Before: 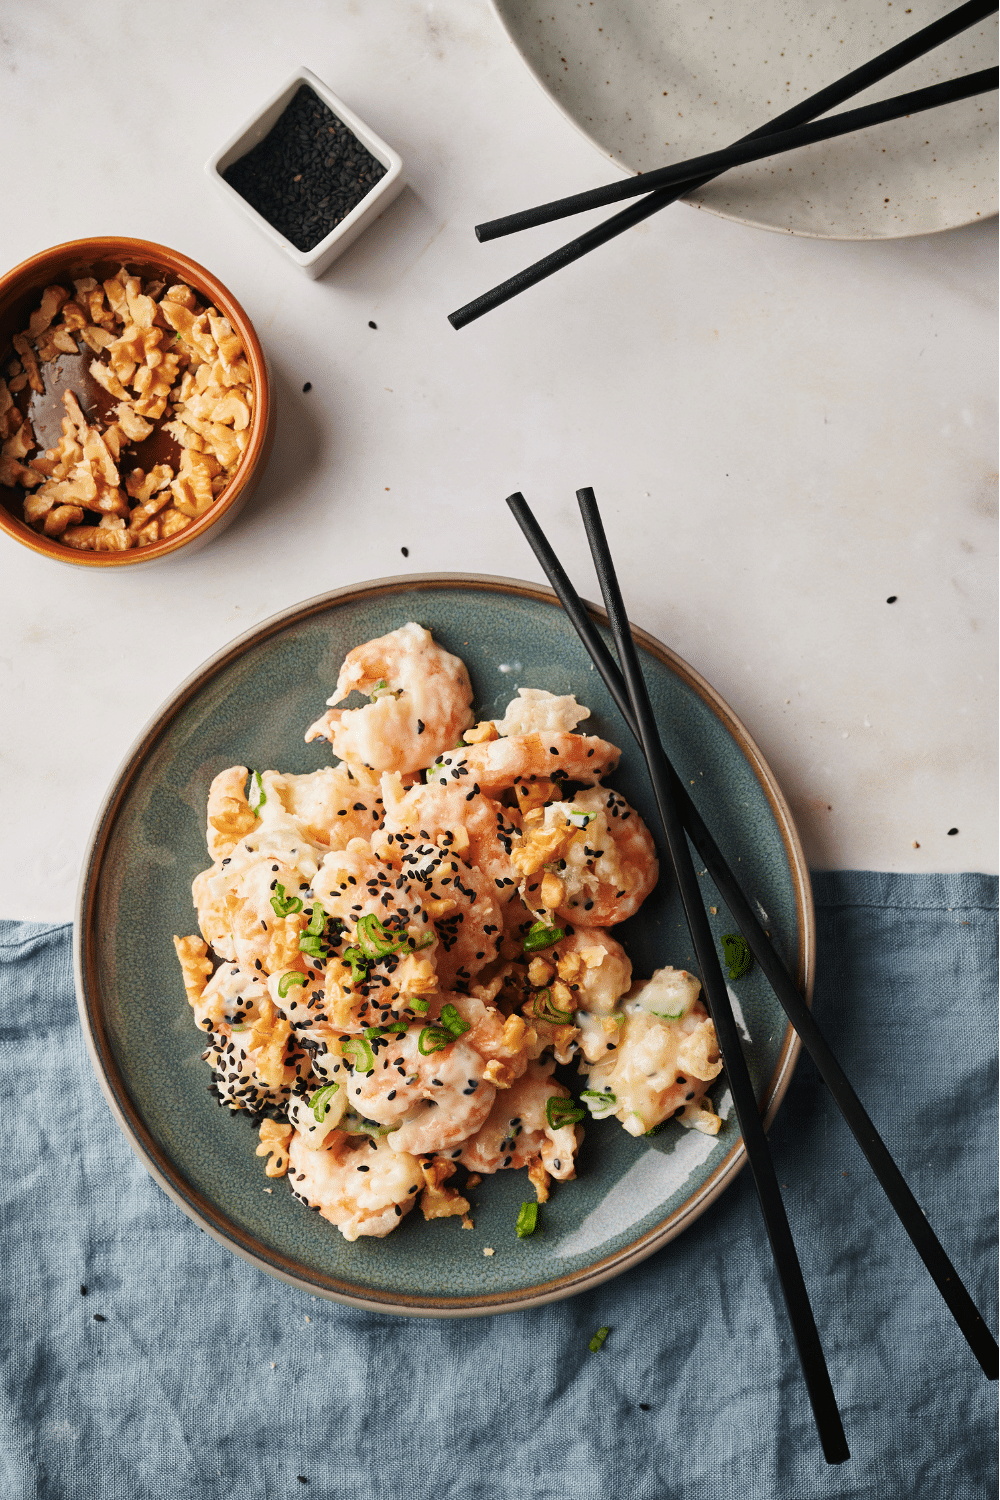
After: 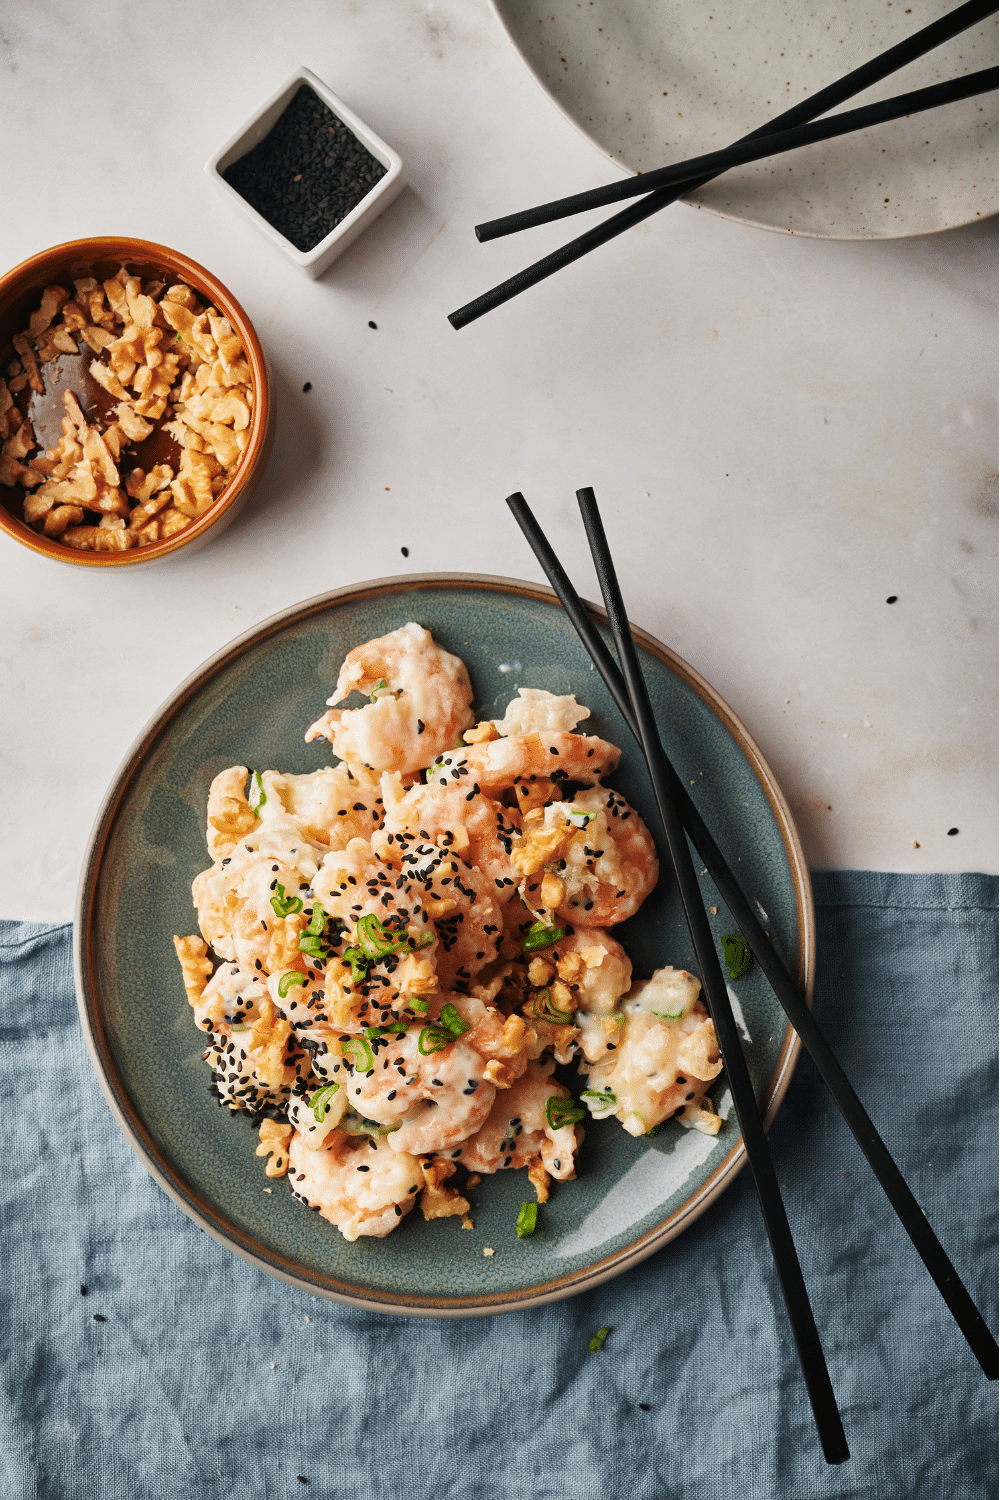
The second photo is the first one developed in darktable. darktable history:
shadows and highlights: shadows 53.02, soften with gaussian
